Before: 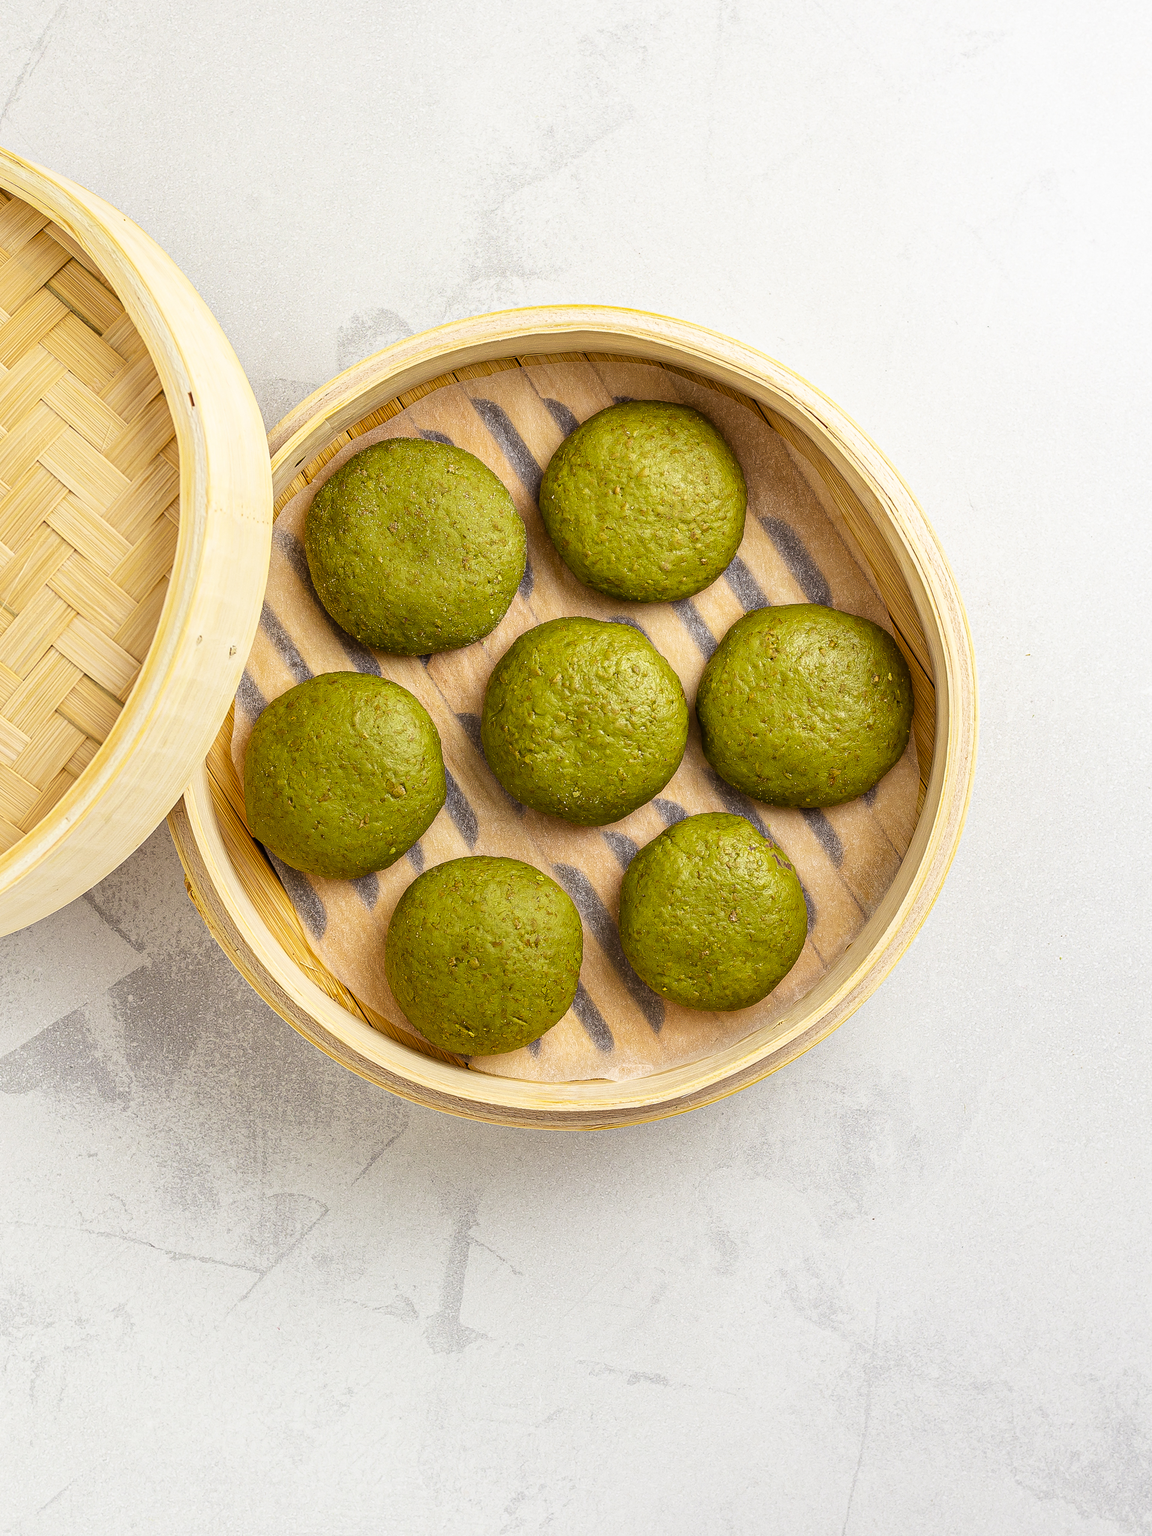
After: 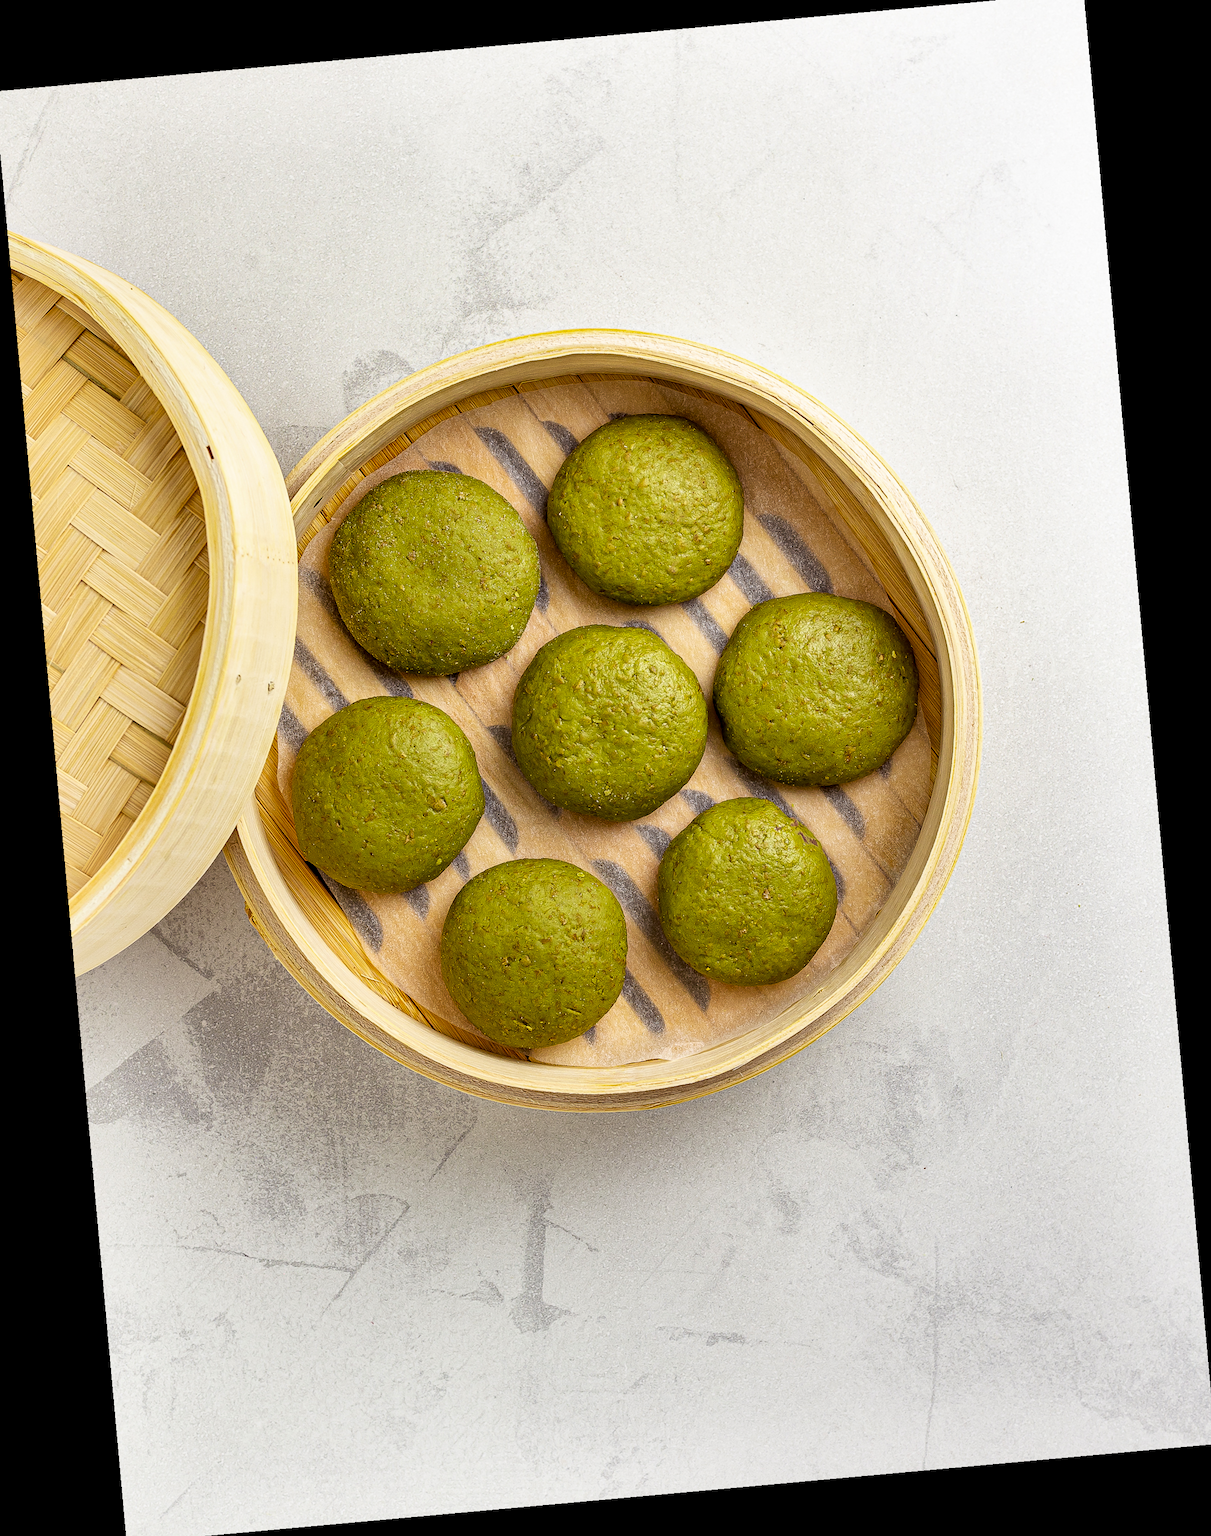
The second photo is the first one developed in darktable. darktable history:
shadows and highlights: white point adjustment 0.05, highlights color adjustment 55.9%, soften with gaussian
exposure: black level correction 0.007, compensate highlight preservation false
rotate and perspective: rotation -5.2°, automatic cropping off
crop: left 0.434%, top 0.485%, right 0.244%, bottom 0.386%
